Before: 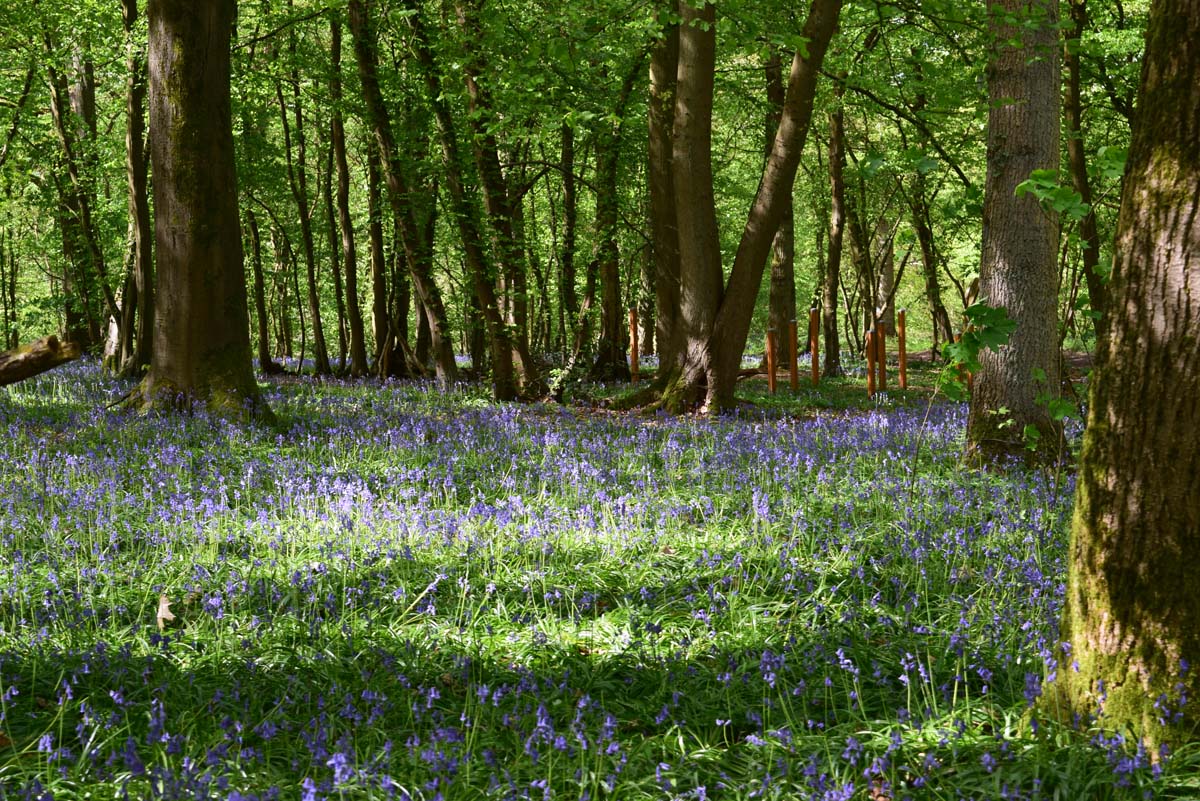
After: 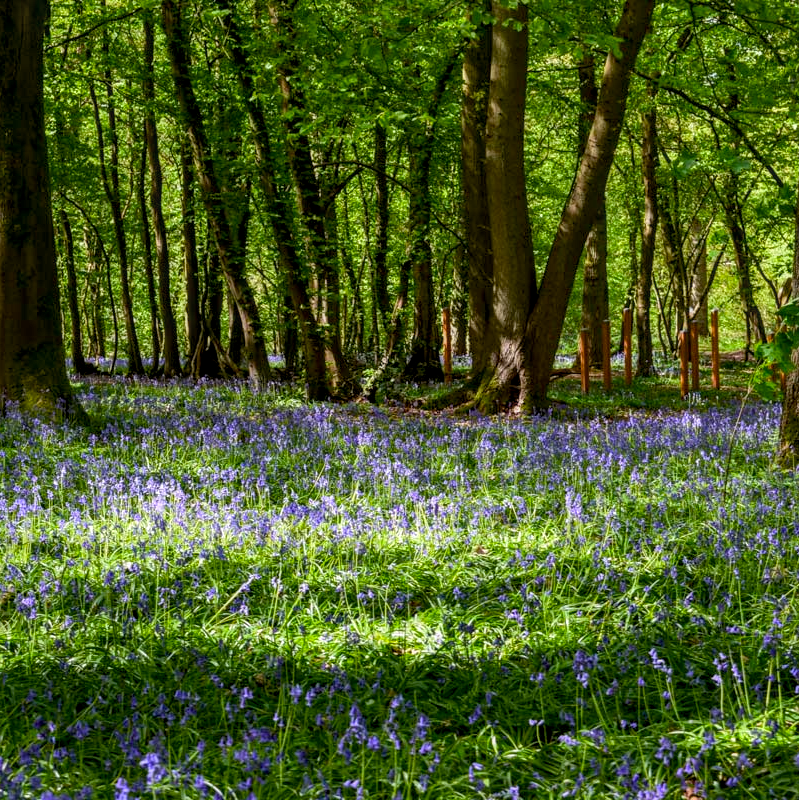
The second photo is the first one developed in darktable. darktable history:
local contrast: highlights 3%, shadows 6%, detail 133%
color balance rgb: global offset › luminance -0.507%, perceptual saturation grading › global saturation 15.047%, global vibrance 20%
crop and rotate: left 15.631%, right 17.728%
